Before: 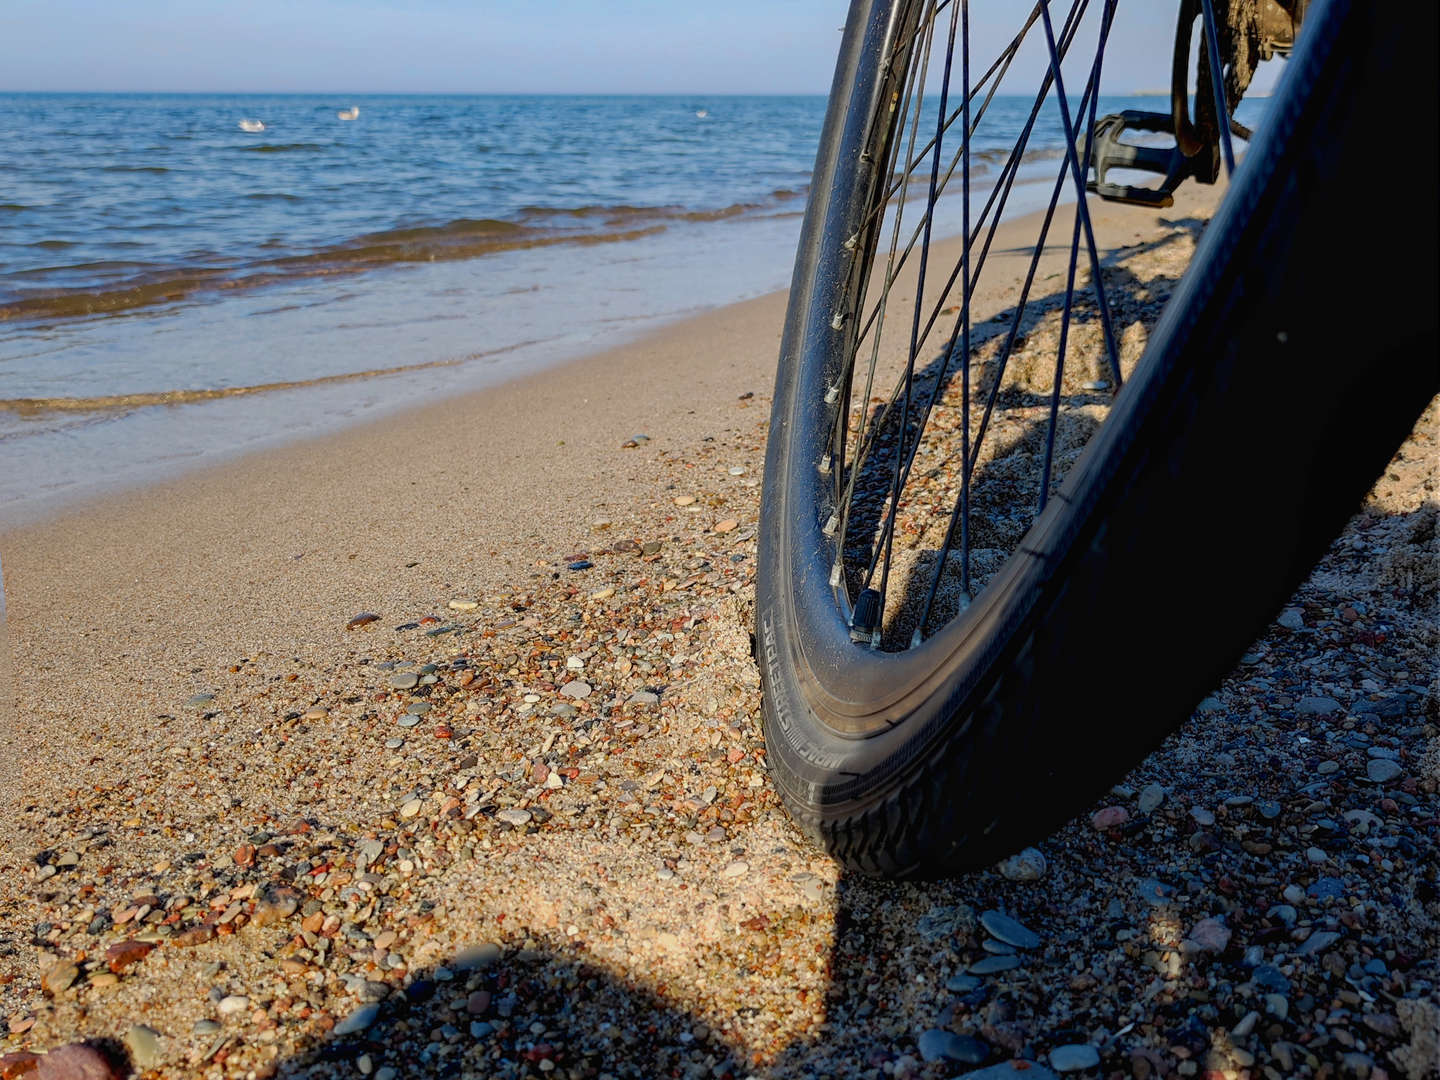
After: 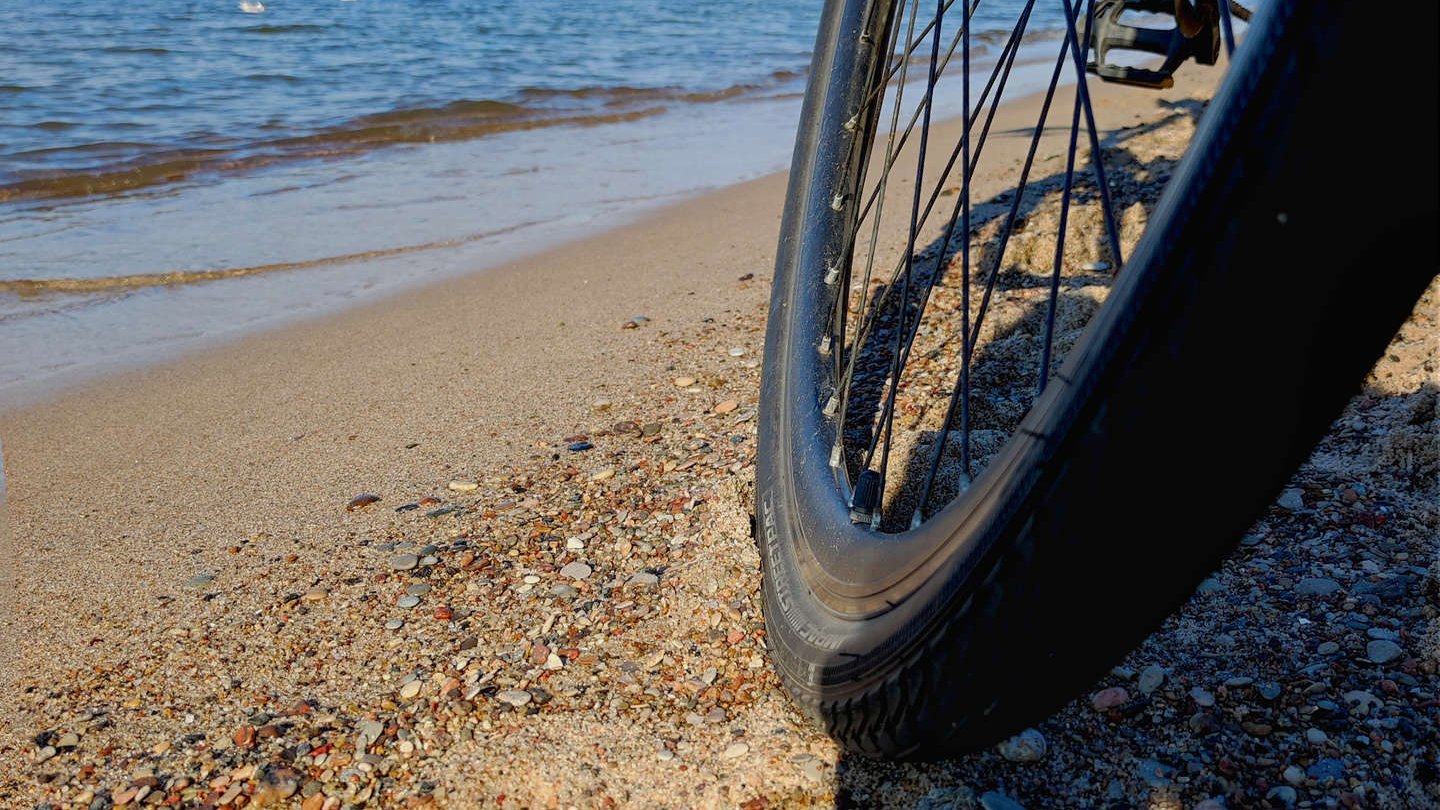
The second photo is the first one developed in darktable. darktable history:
color zones: curves: ch0 [(0.25, 0.5) (0.463, 0.627) (0.484, 0.637) (0.75, 0.5)]
crop: top 11.038%, bottom 13.962%
